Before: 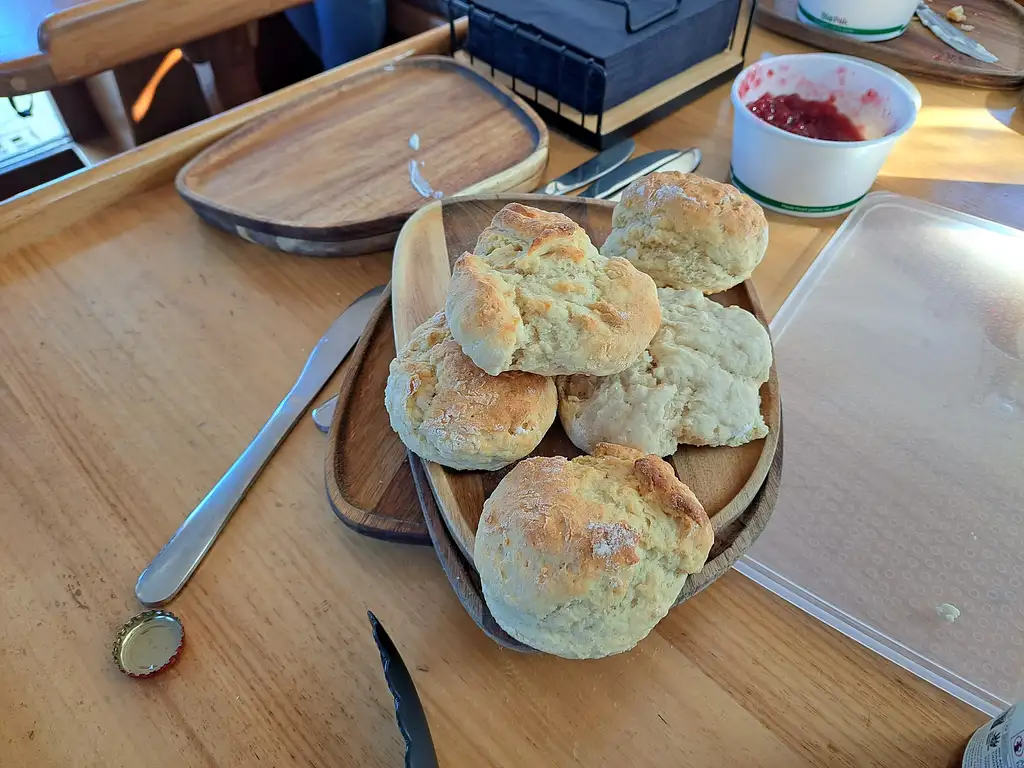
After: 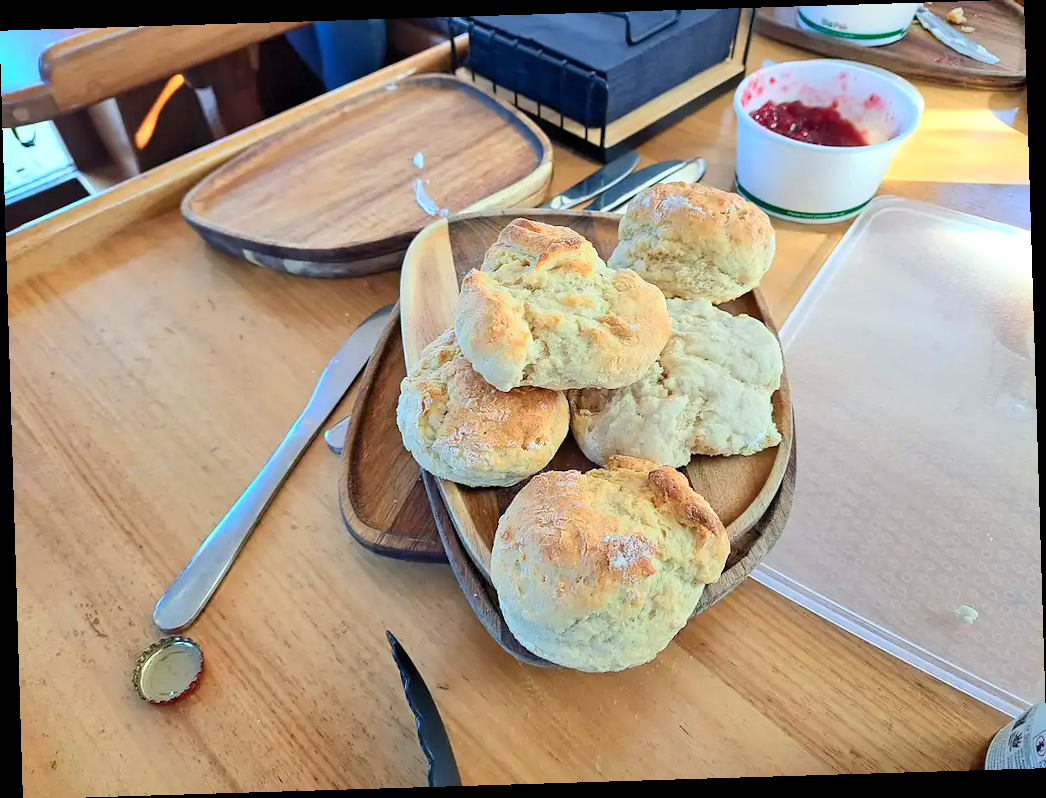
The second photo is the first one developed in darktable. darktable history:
rotate and perspective: rotation -1.75°, automatic cropping off
contrast brightness saturation: contrast 0.2, brightness 0.16, saturation 0.22
exposure: exposure 0.128 EV, compensate highlight preservation false
